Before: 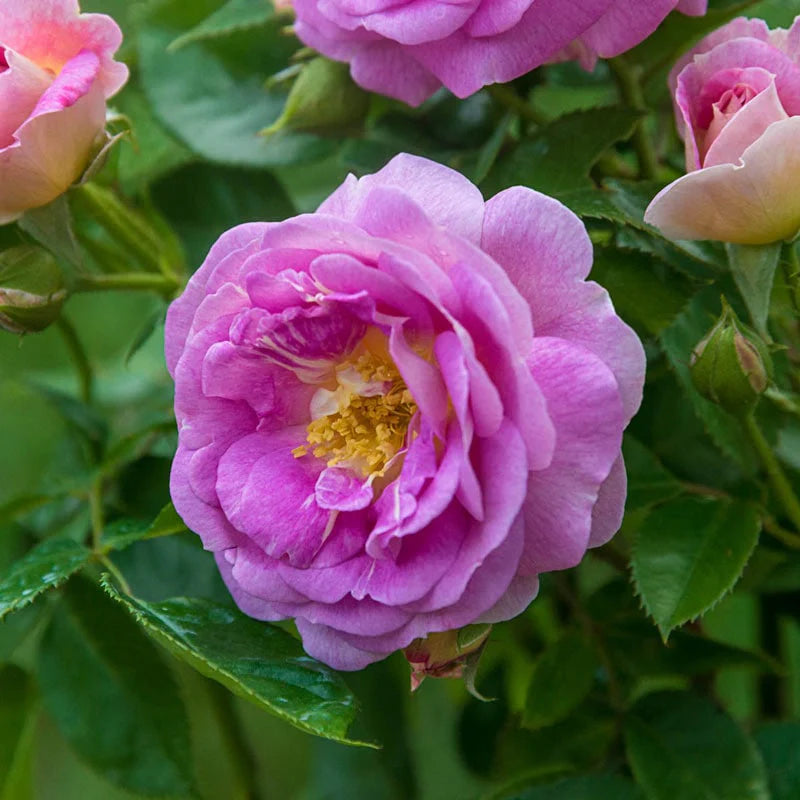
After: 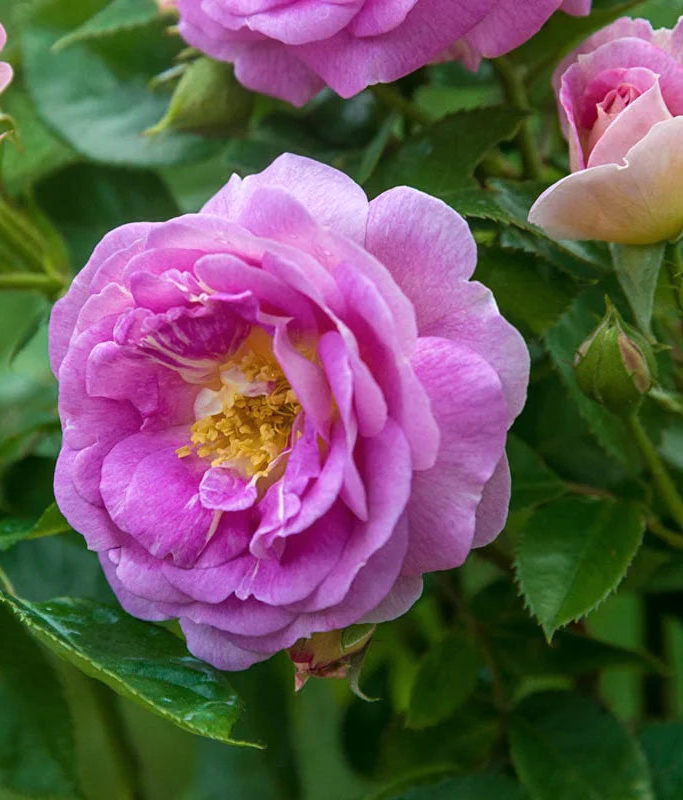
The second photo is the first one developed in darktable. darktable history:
crop and rotate: left 14.584%
shadows and highlights: shadows -12.5, white point adjustment 4, highlights 28.33
